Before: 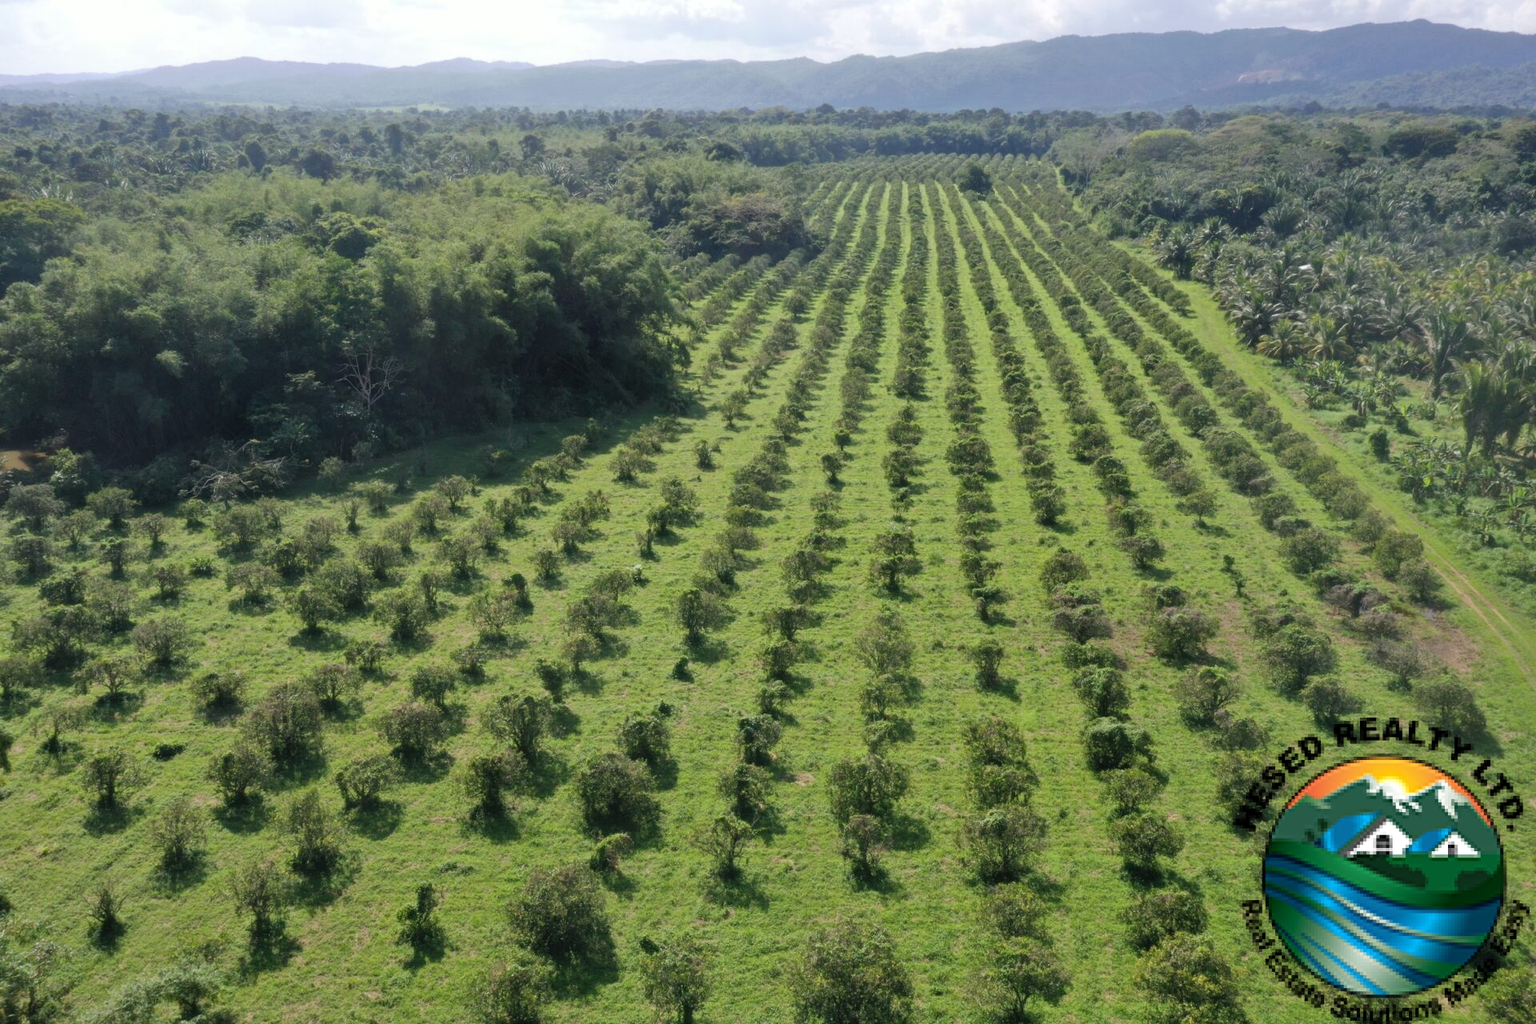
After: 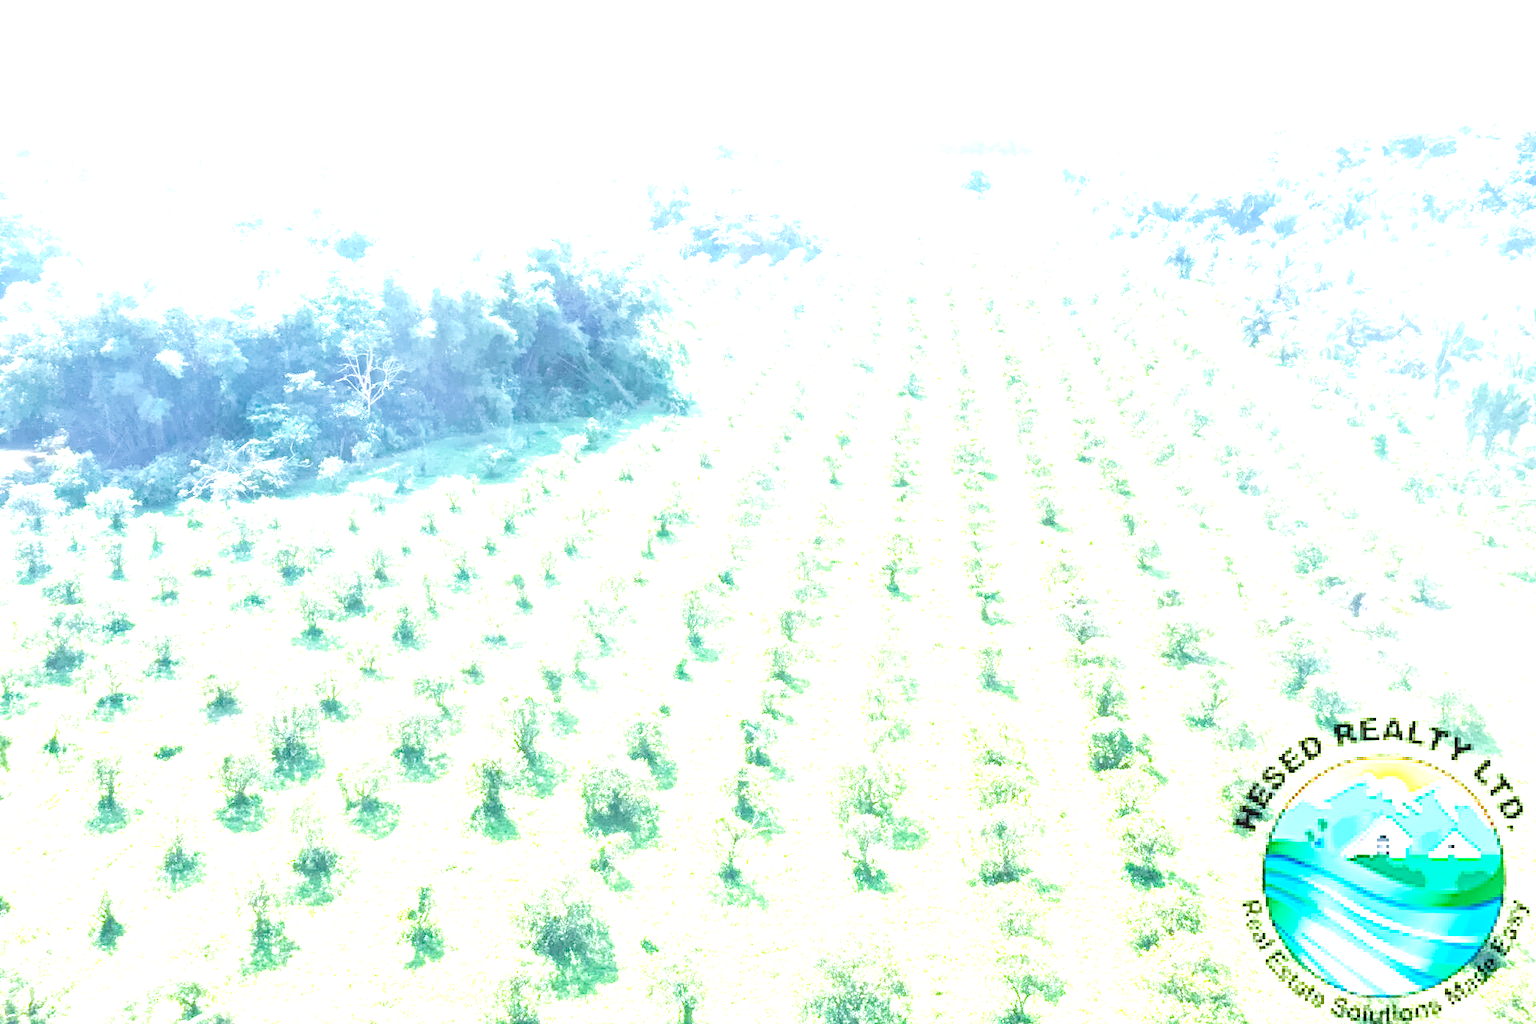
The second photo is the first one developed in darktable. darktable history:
local contrast: on, module defaults
color calibration: x 0.37, y 0.382, temperature 4313.32 K
denoise (profiled): preserve shadows 1.52, scattering 0.002, a [-1, 0, 0], compensate highlight preservation false
haze removal: compatibility mode true, adaptive false
highlight reconstruction: on, module defaults
lens correction: scale 1, crop 1, focal 35, aperture 2.8, distance 1.17, camera "Canon EOS RP", lens "Canon RF 35mm F1.8 MACRO IS STM"
velvia: on, module defaults
exposure: black level correction 0, exposure 1.975 EV, compensate exposure bias true, compensate highlight preservation false
color balance rgb: perceptual saturation grading › global saturation 35%, perceptual saturation grading › highlights -25%, perceptual saturation grading › shadows 50%
